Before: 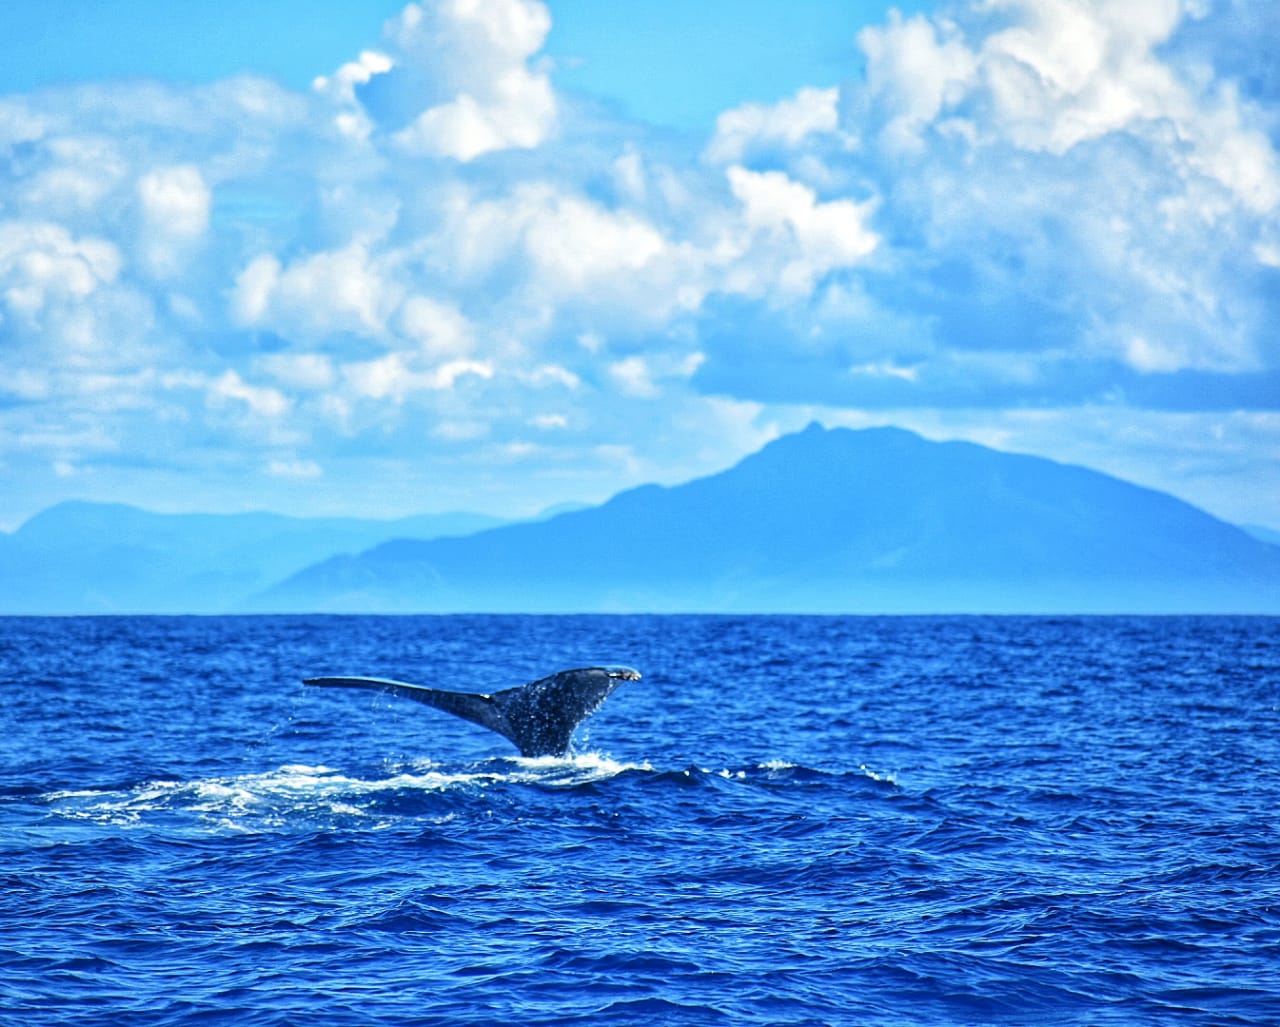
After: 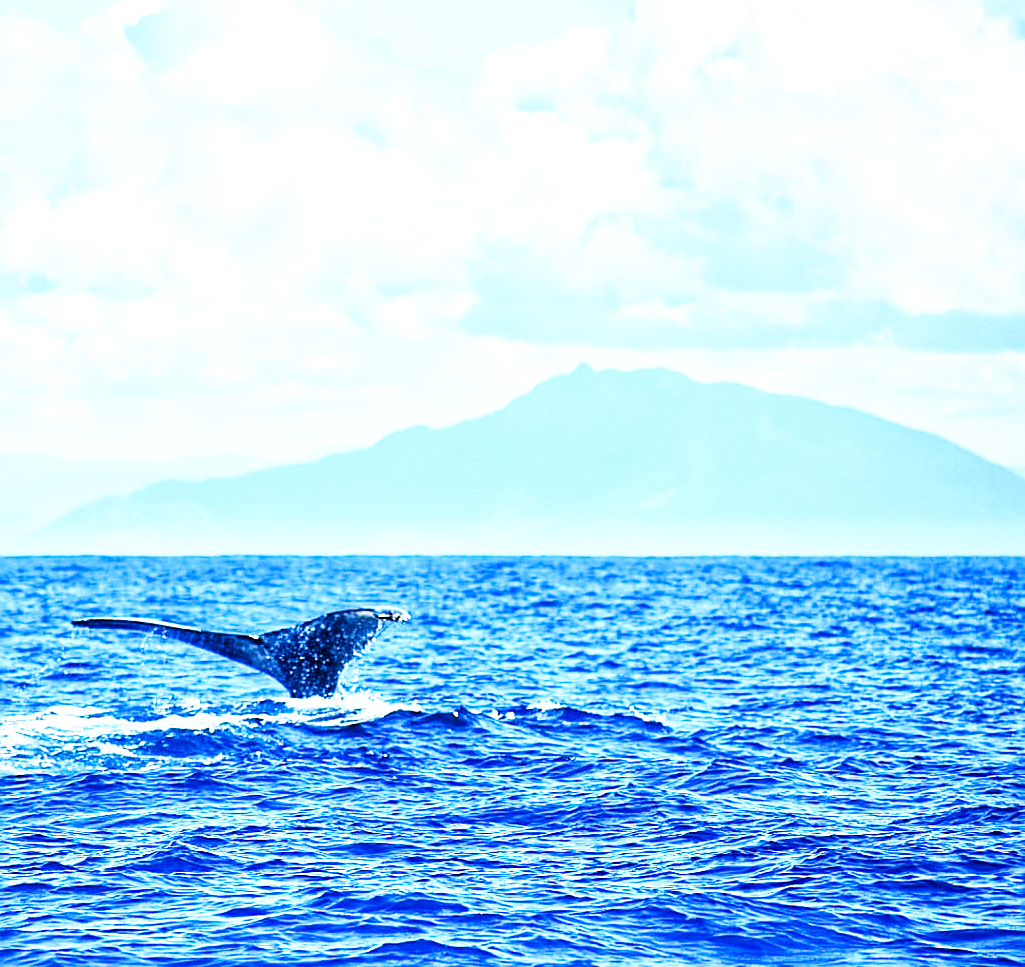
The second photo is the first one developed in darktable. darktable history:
sharpen: amount 0.5
tone equalizer: -8 EV -0.432 EV, -7 EV -0.371 EV, -6 EV -0.297 EV, -5 EV -0.217 EV, -3 EV 0.222 EV, -2 EV 0.319 EV, -1 EV 0.379 EV, +0 EV 0.445 EV
crop and rotate: left 18.124%, top 5.755%, right 1.72%
base curve: curves: ch0 [(0, 0) (0.007, 0.004) (0.027, 0.03) (0.046, 0.07) (0.207, 0.54) (0.442, 0.872) (0.673, 0.972) (1, 1)], preserve colors none
